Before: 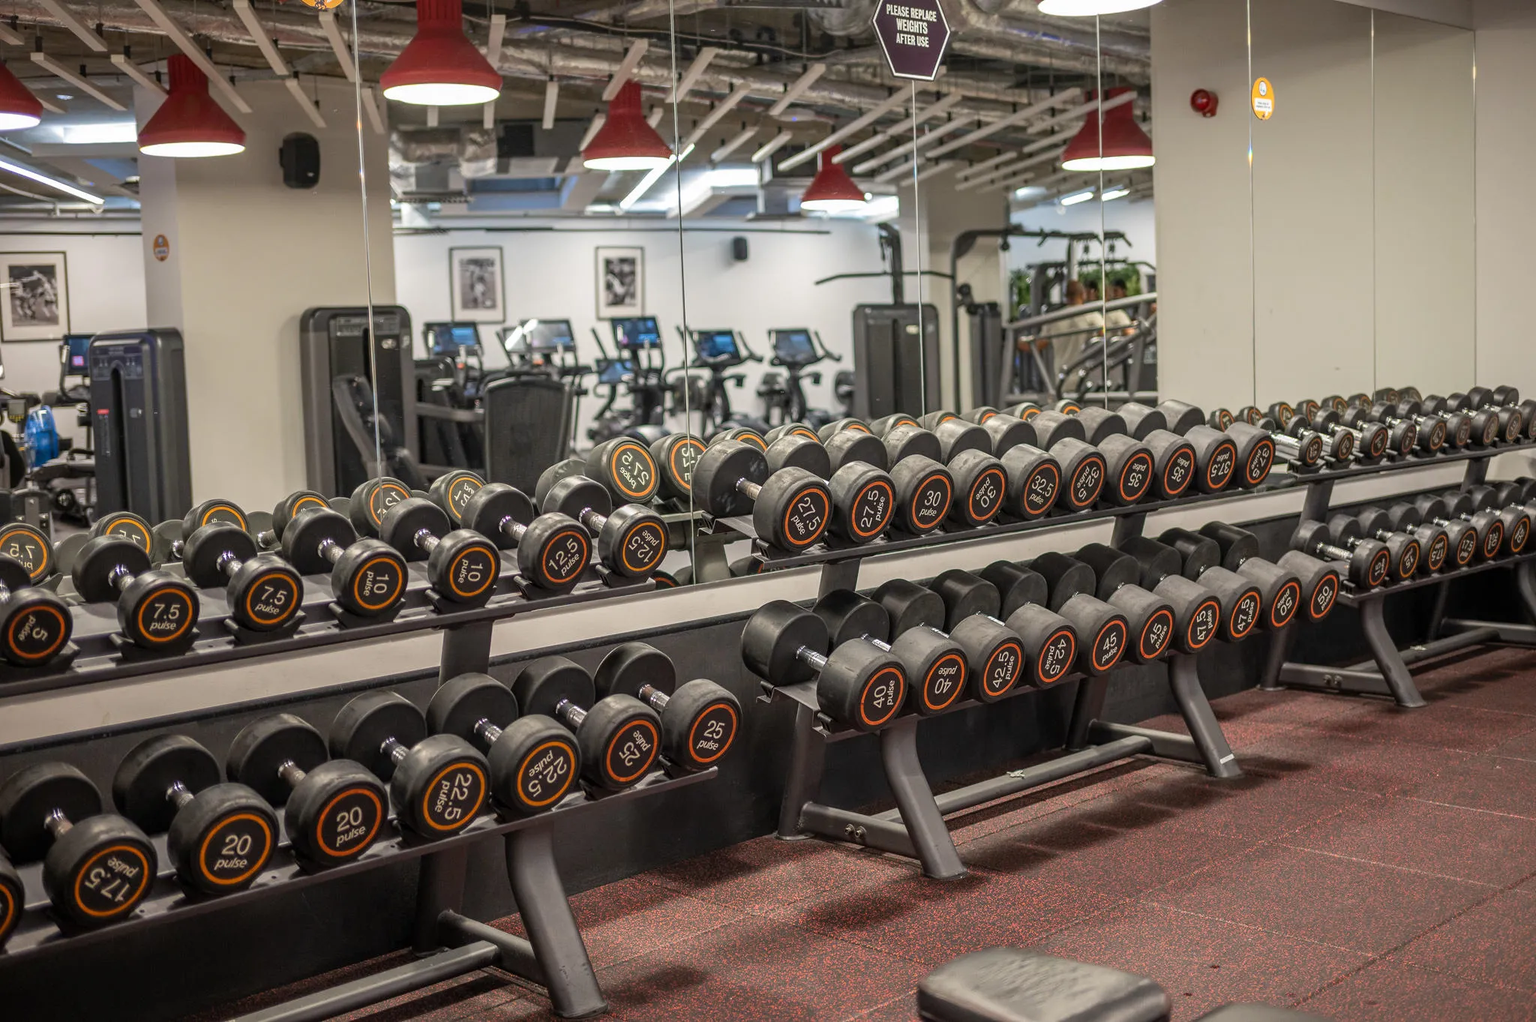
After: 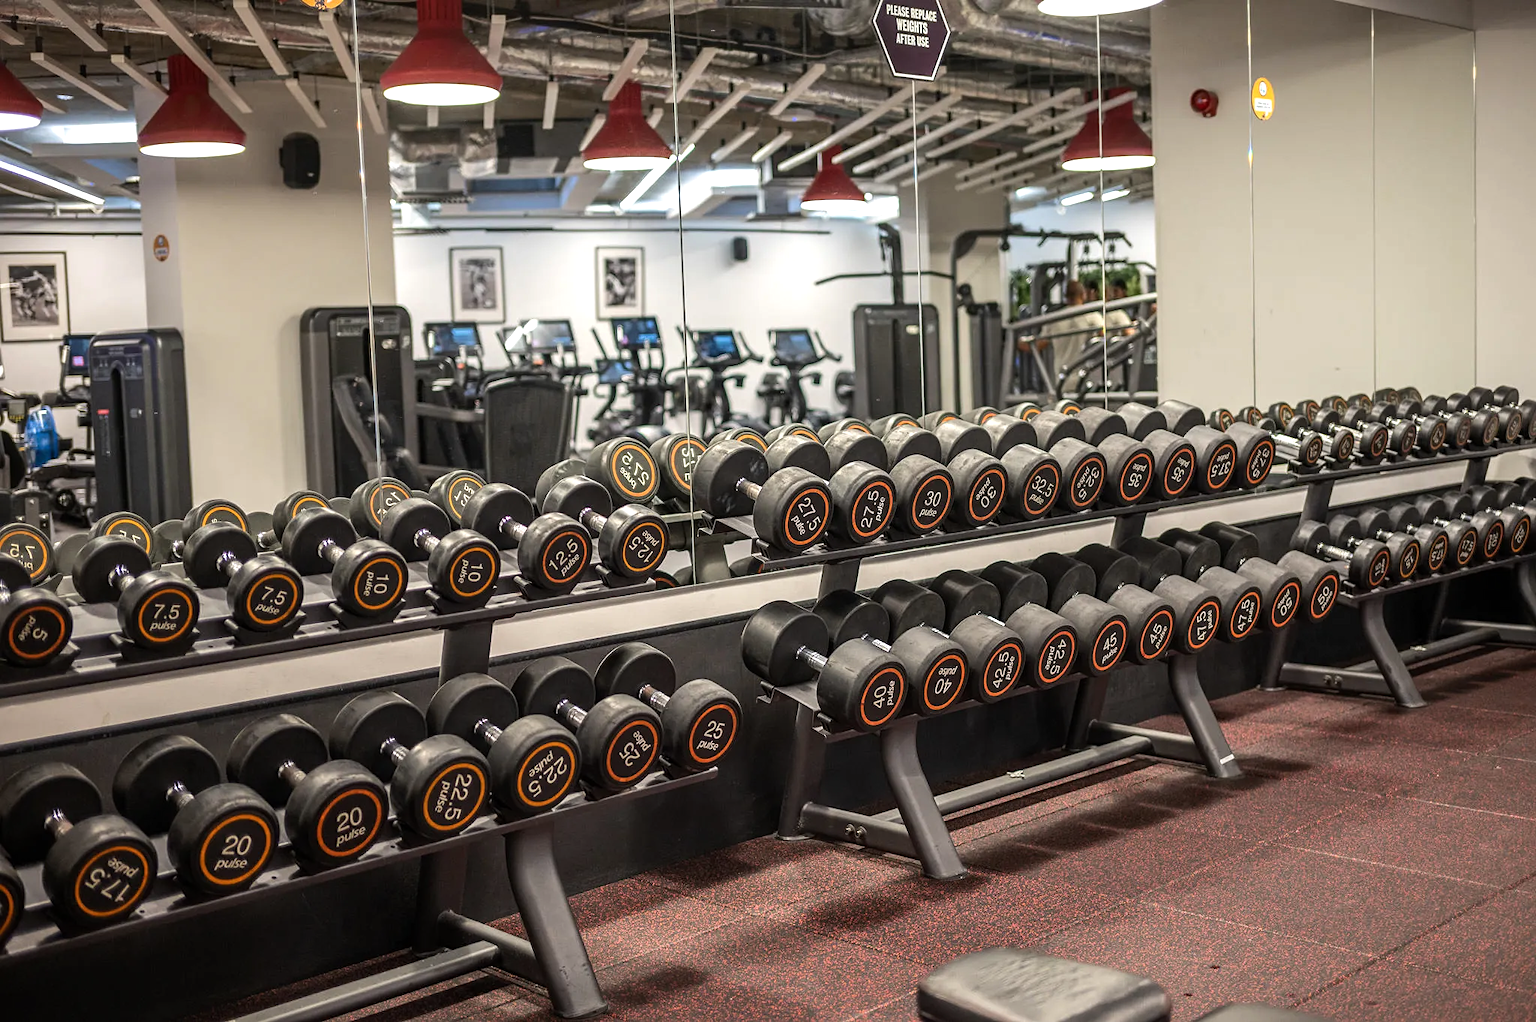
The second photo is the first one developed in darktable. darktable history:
tone equalizer: -8 EV -0.417 EV, -7 EV -0.389 EV, -6 EV -0.333 EV, -5 EV -0.222 EV, -3 EV 0.222 EV, -2 EV 0.333 EV, -1 EV 0.389 EV, +0 EV 0.417 EV, edges refinement/feathering 500, mask exposure compensation -1.25 EV, preserve details no
sharpen: amount 0.2
